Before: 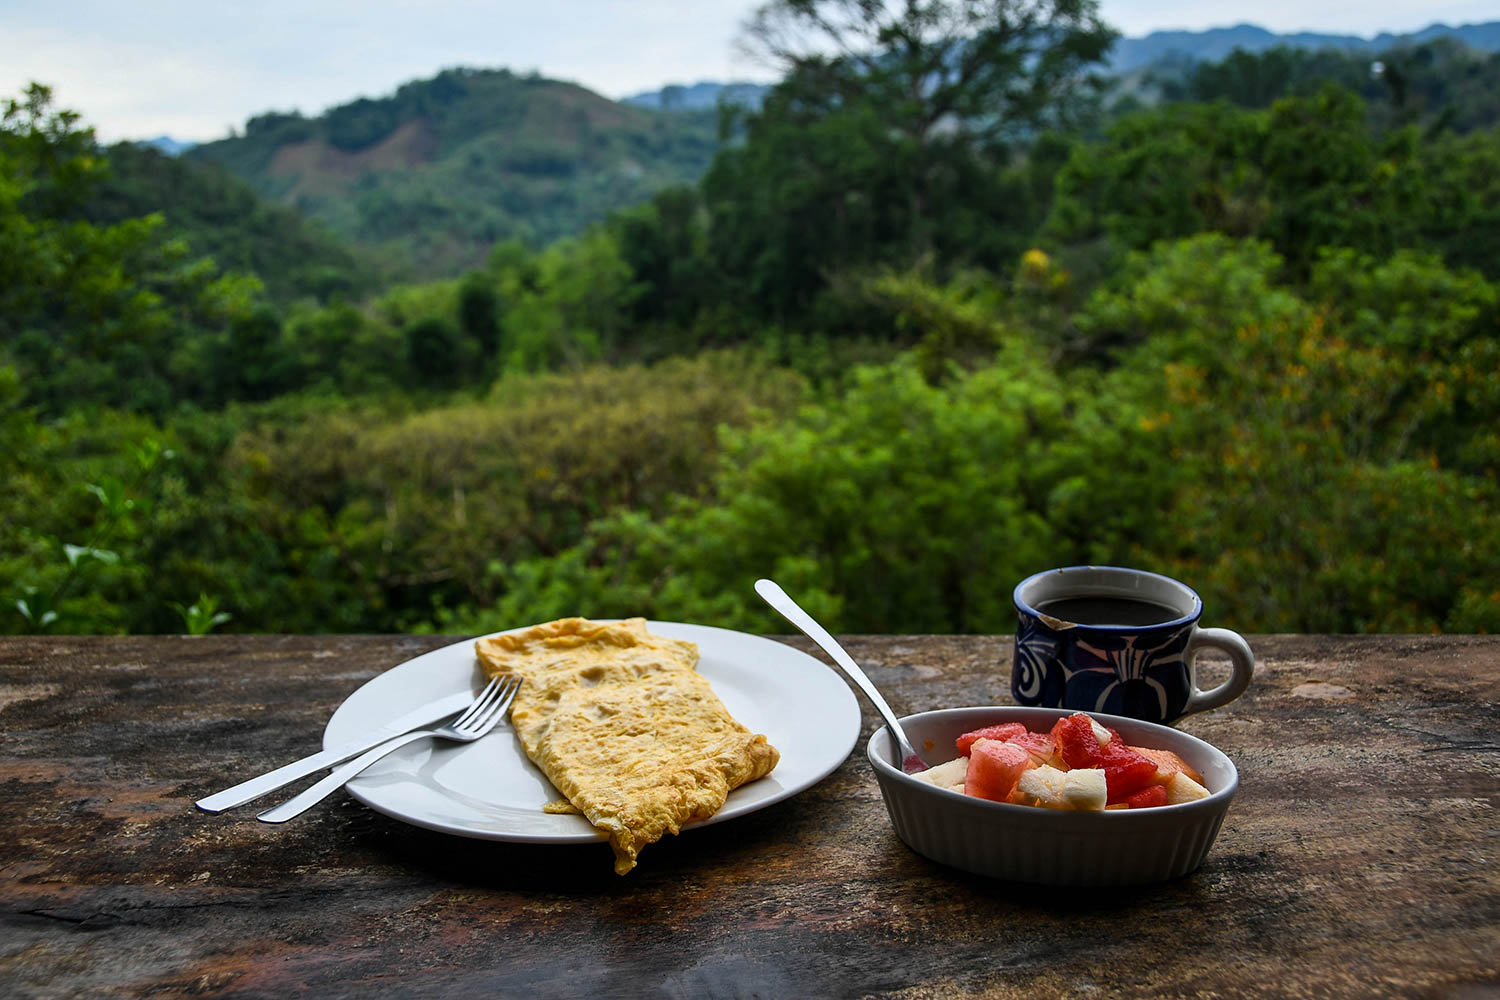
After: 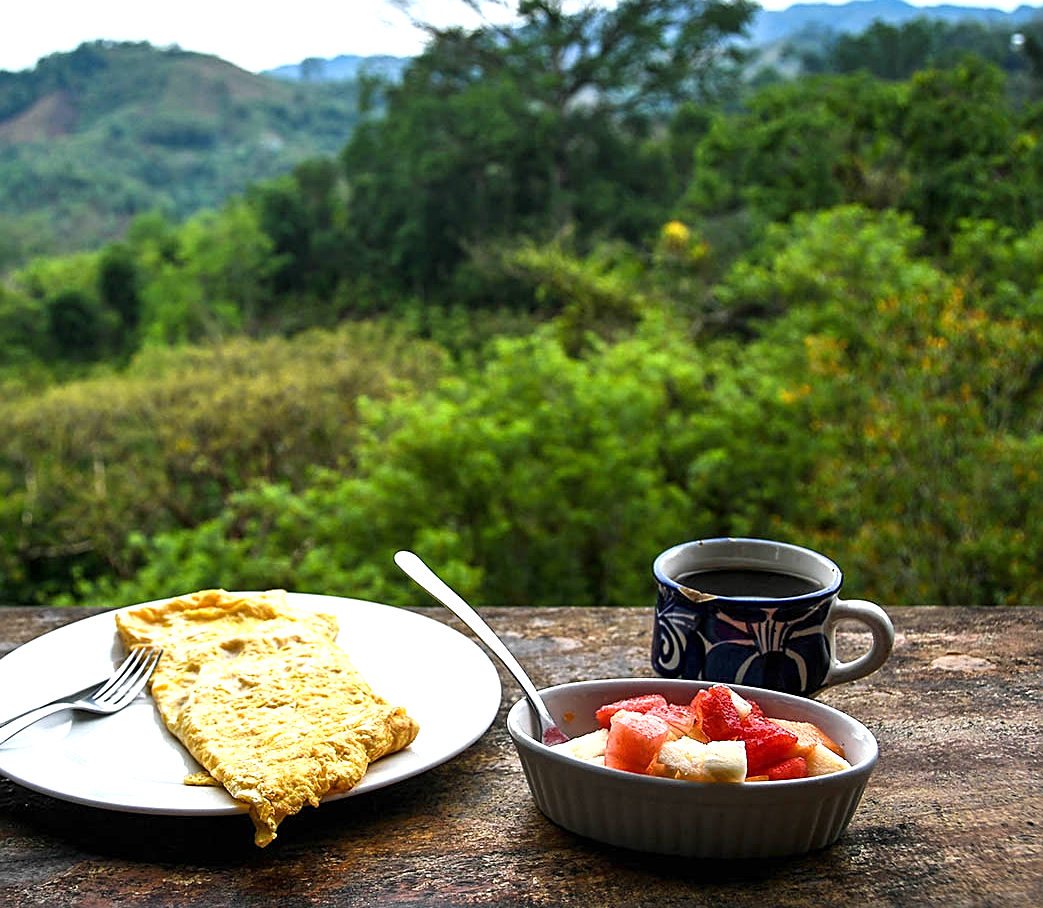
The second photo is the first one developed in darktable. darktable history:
sharpen: on, module defaults
crop and rotate: left 24.034%, top 2.838%, right 6.406%, bottom 6.299%
exposure: exposure 0.999 EV, compensate highlight preservation false
